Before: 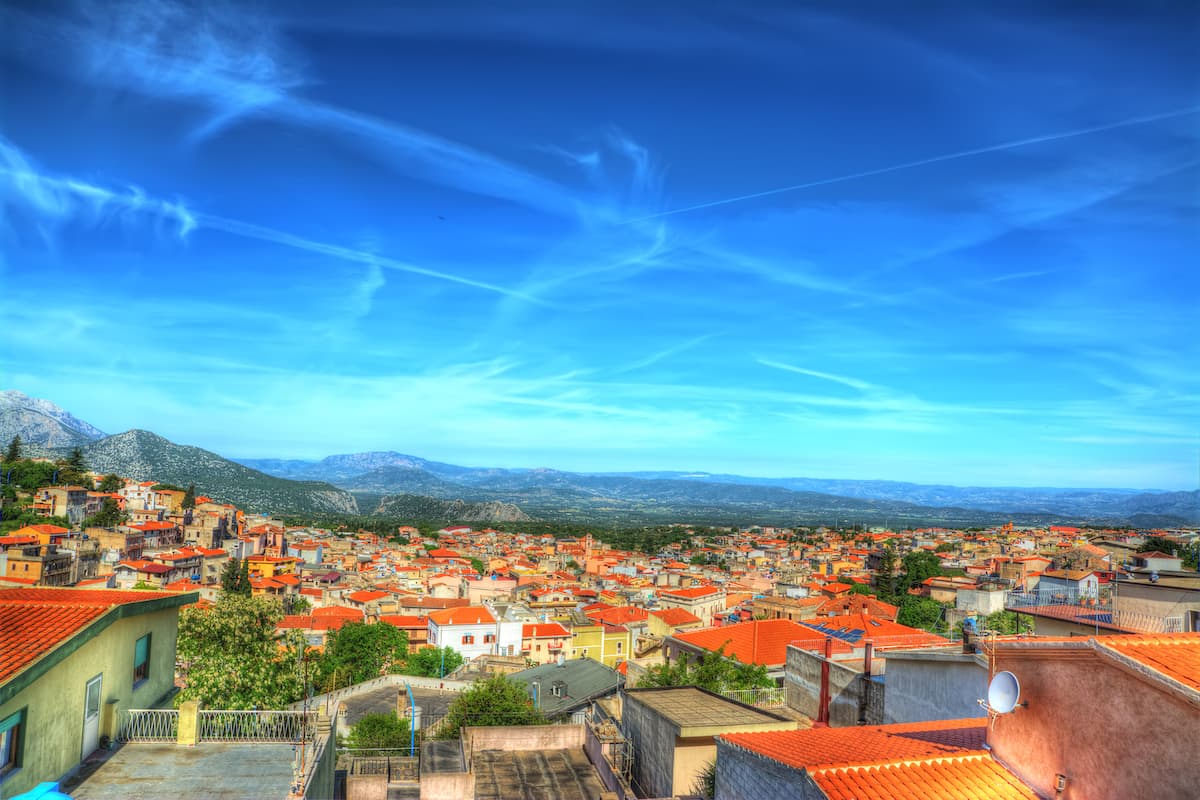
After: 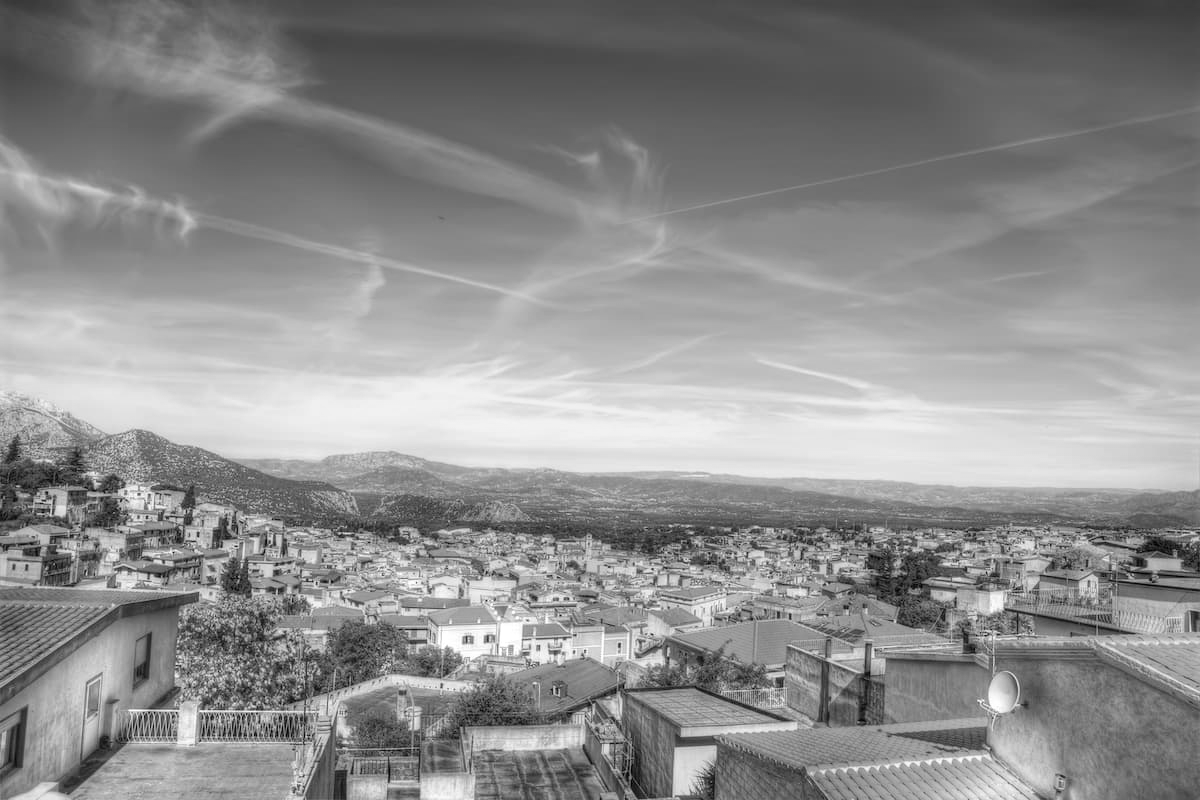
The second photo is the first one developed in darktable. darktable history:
white balance: red 1.066, blue 1.119
monochrome: on, module defaults
